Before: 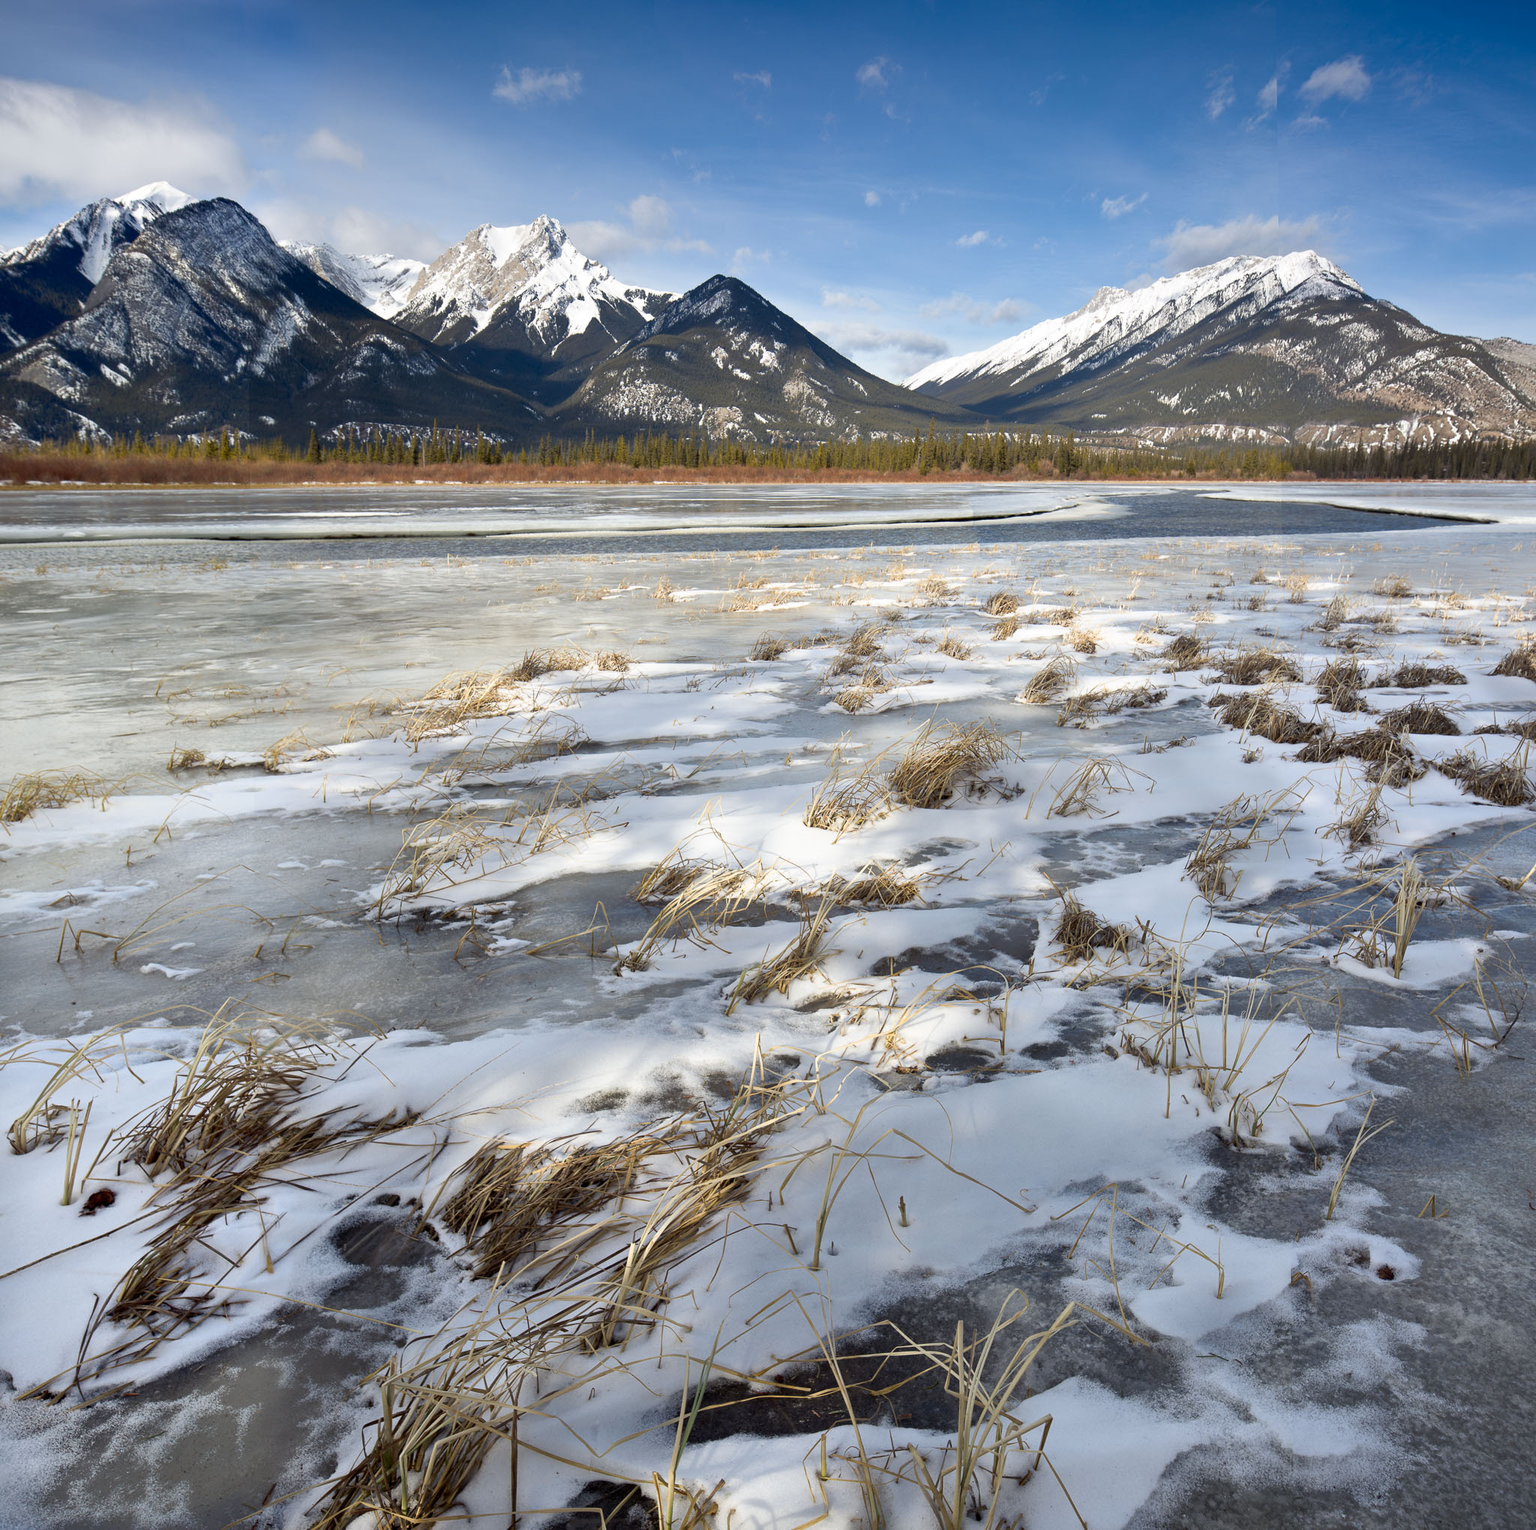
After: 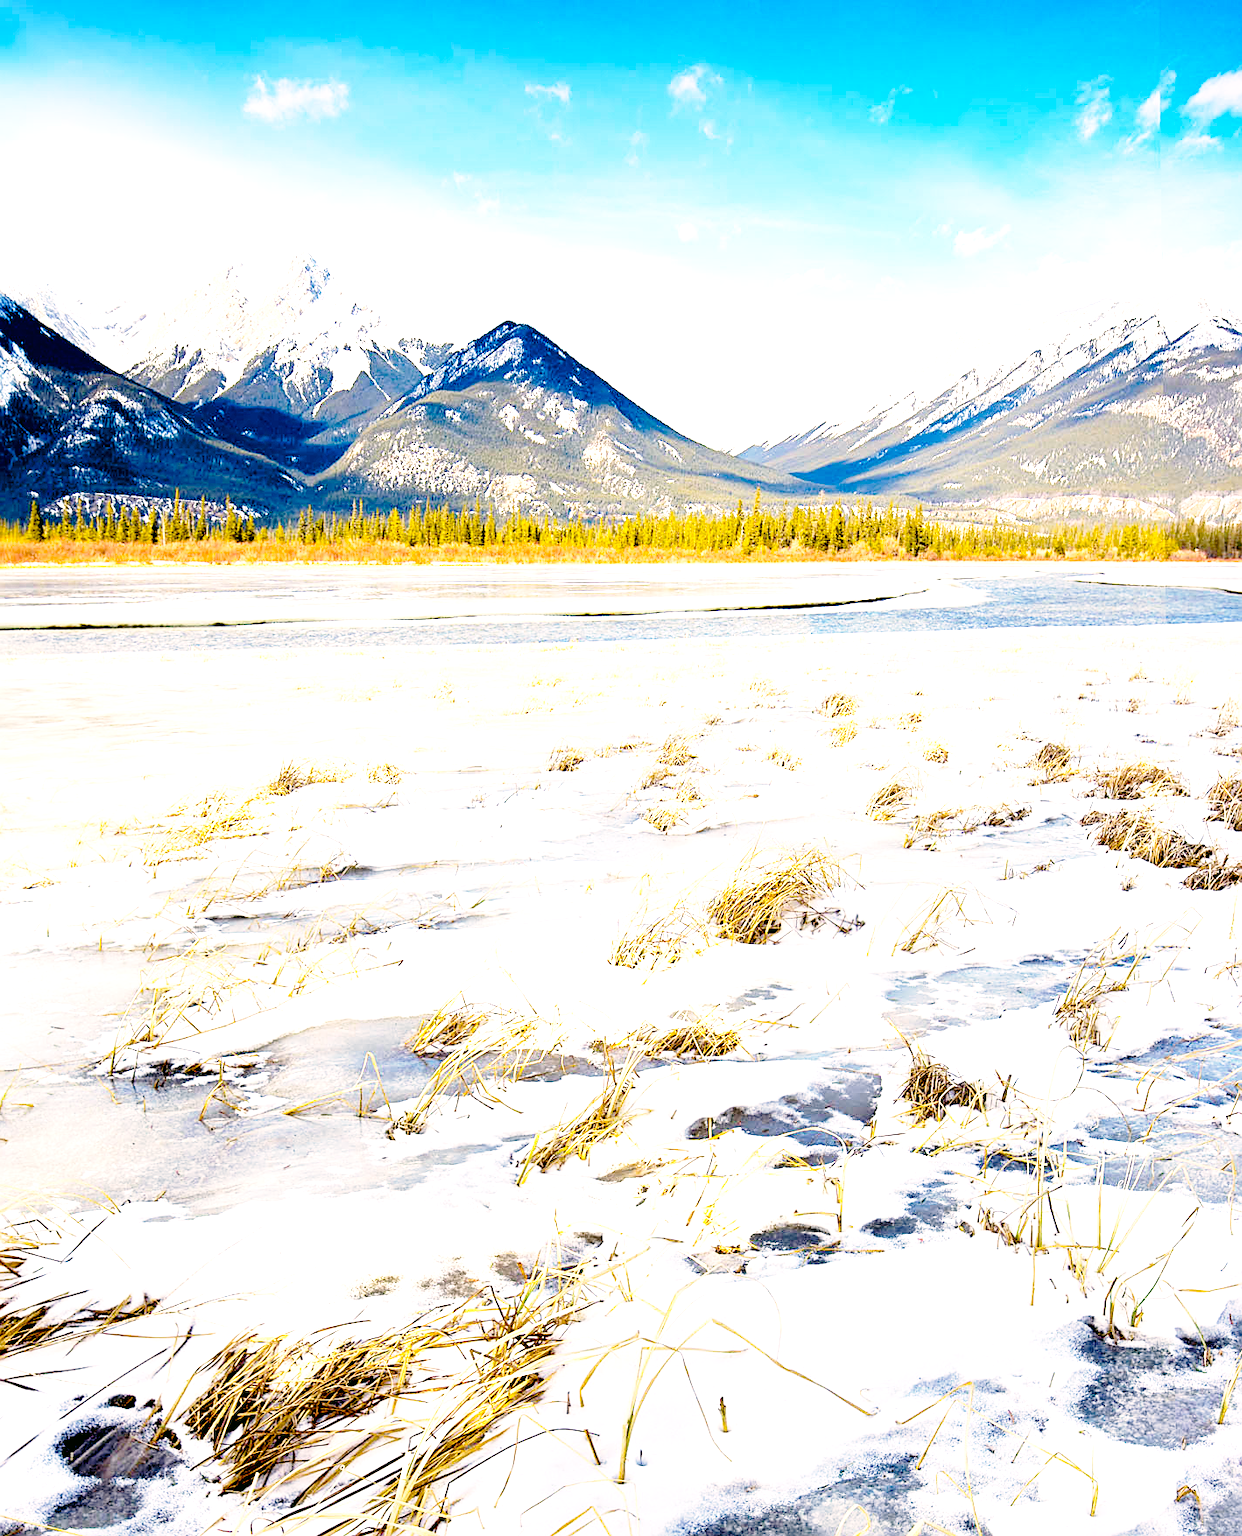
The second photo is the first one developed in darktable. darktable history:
exposure: black level correction 0.016, exposure 1.774 EV, compensate highlight preservation false
color balance rgb: linear chroma grading › global chroma 15%, perceptual saturation grading › global saturation 30%
crop: left 18.479%, right 12.2%, bottom 13.971%
color correction: highlights a* 4.02, highlights b* 4.98, shadows a* -7.55, shadows b* 4.98
sharpen: on, module defaults
base curve: curves: ch0 [(0, 0) (0.028, 0.03) (0.121, 0.232) (0.46, 0.748) (0.859, 0.968) (1, 1)], preserve colors none
rotate and perspective: automatic cropping original format, crop left 0, crop top 0
